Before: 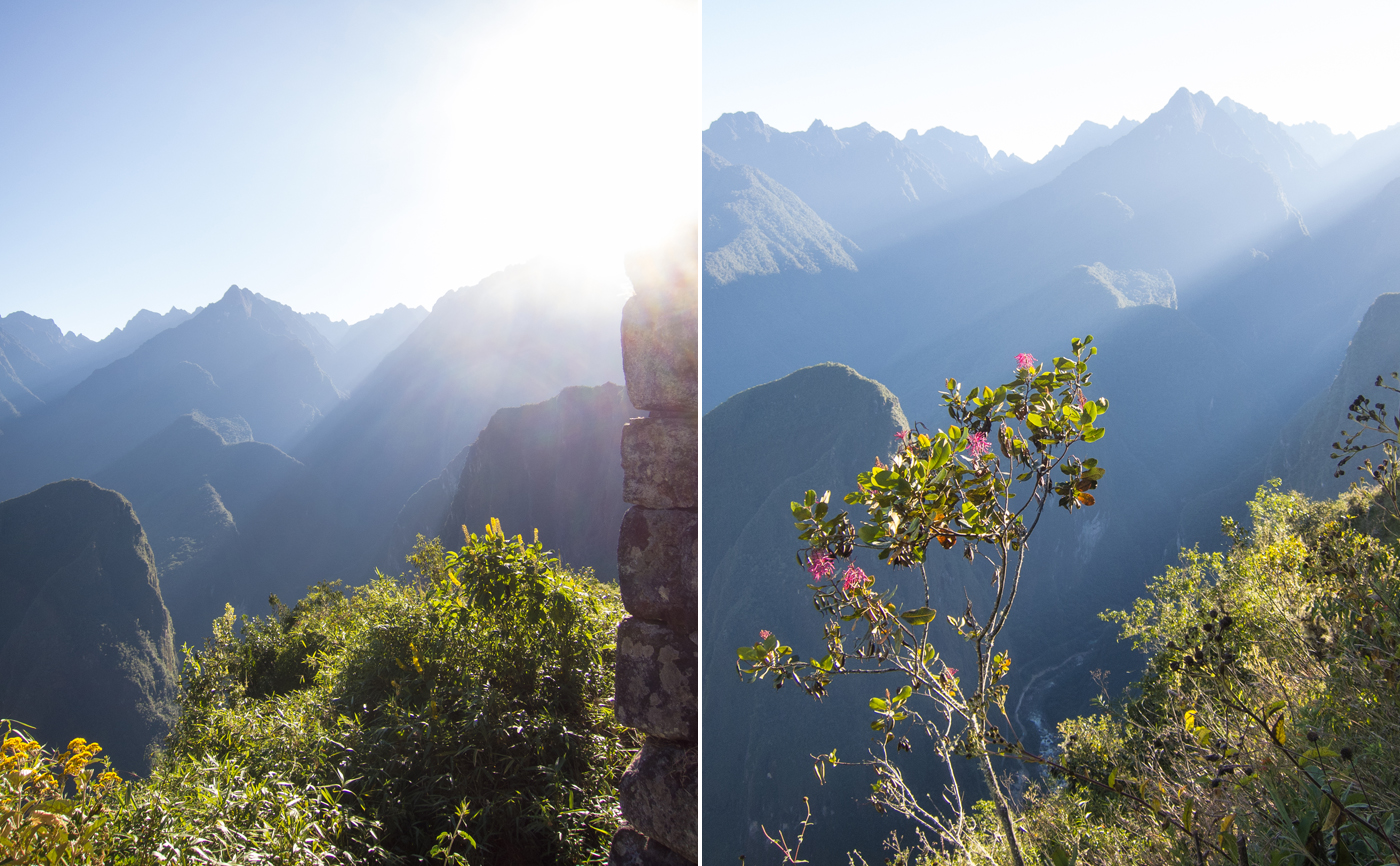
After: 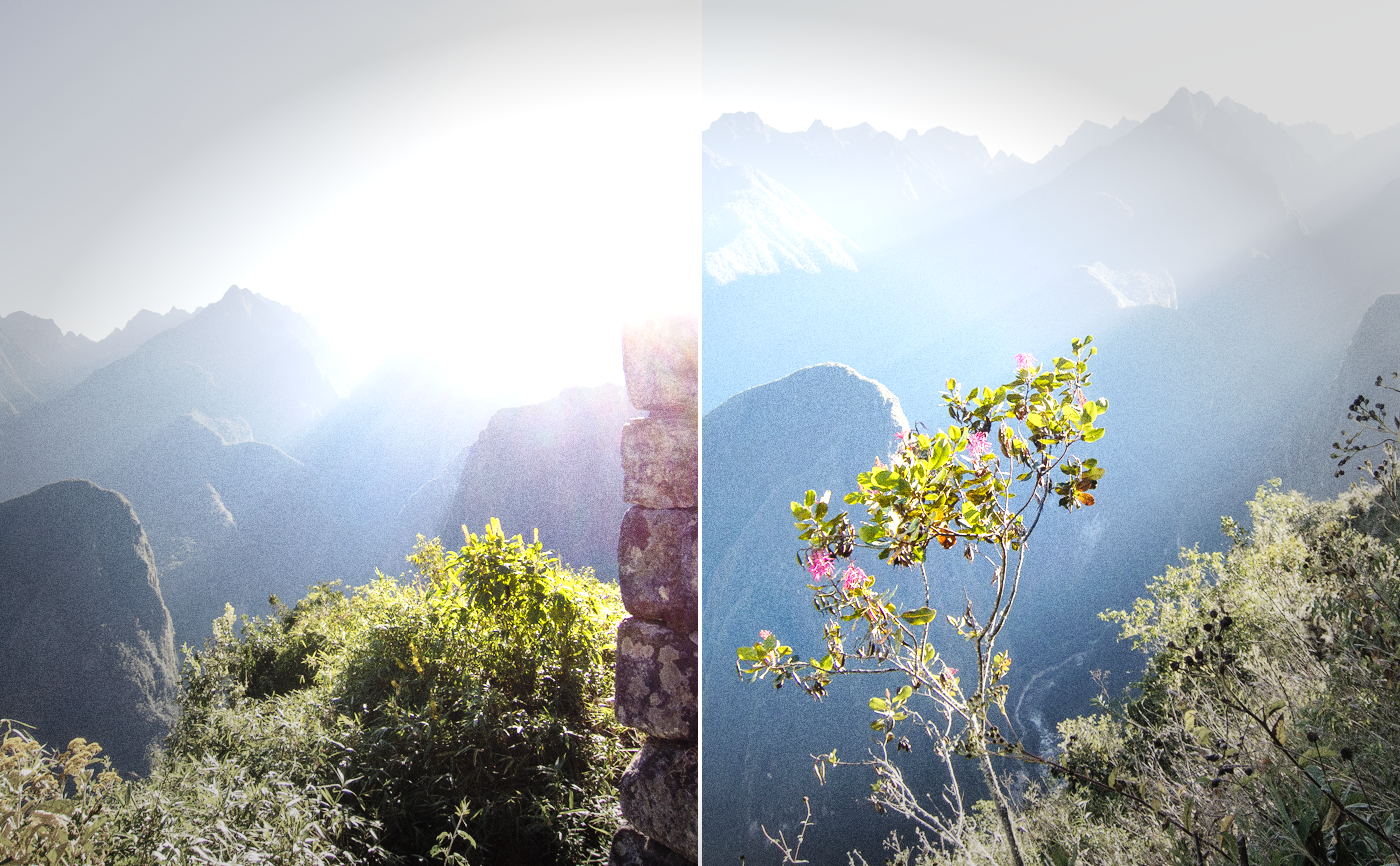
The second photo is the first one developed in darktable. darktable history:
grain: strength 49.07%
exposure: exposure 1.16 EV, compensate exposure bias true, compensate highlight preservation false
base curve: curves: ch0 [(0, 0) (0.036, 0.025) (0.121, 0.166) (0.206, 0.329) (0.605, 0.79) (1, 1)], preserve colors none
vignetting: fall-off start 48.41%, automatic ratio true, width/height ratio 1.29, unbound false
